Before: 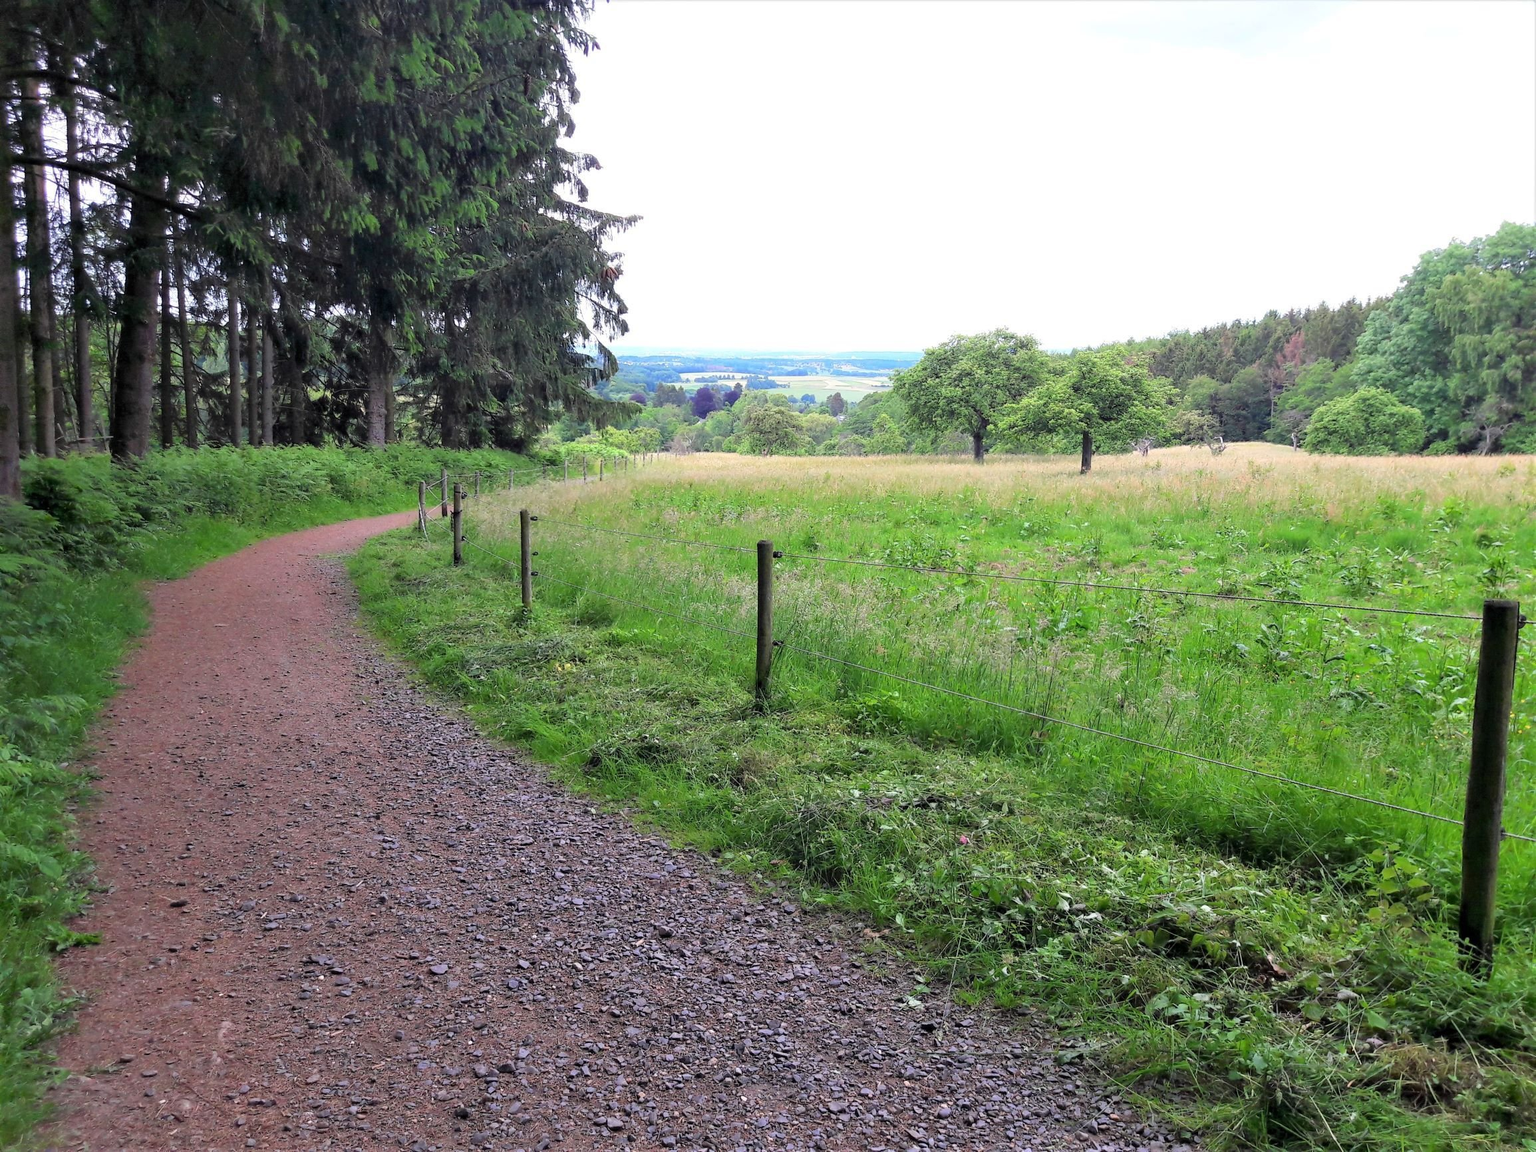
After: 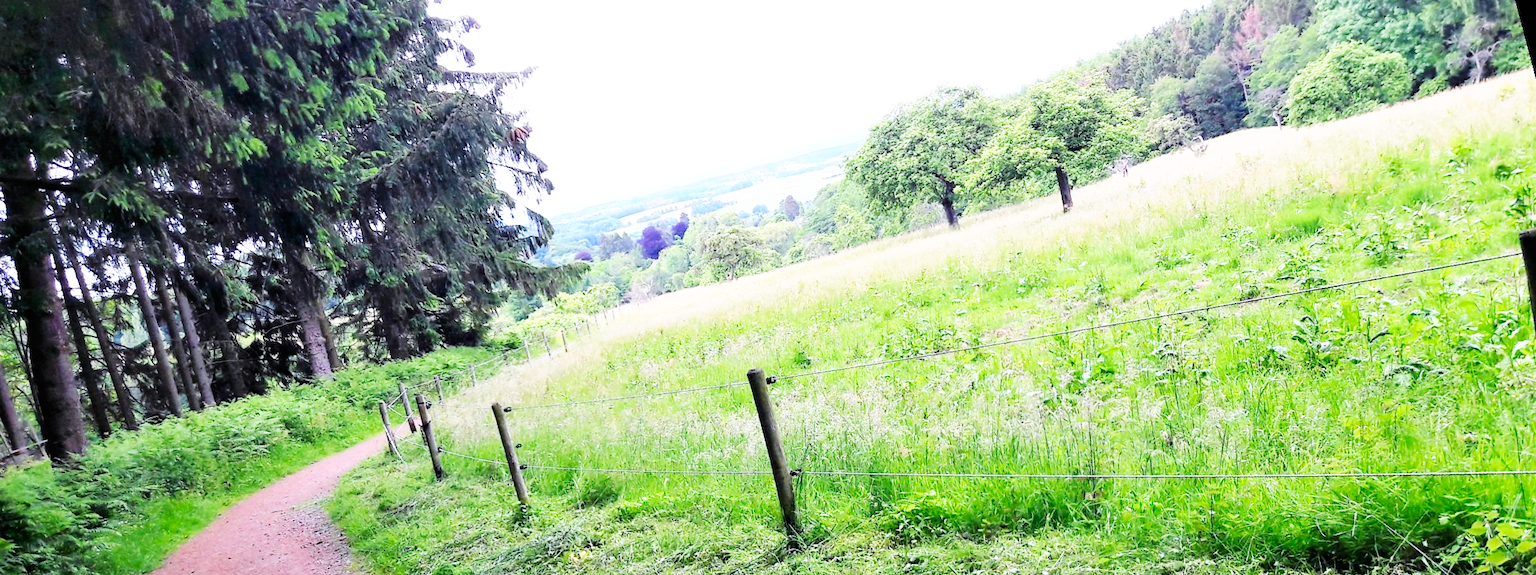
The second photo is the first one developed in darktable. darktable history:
white balance: red 1.004, blue 1.096
base curve: curves: ch0 [(0, 0) (0.007, 0.004) (0.027, 0.03) (0.046, 0.07) (0.207, 0.54) (0.442, 0.872) (0.673, 0.972) (1, 1)], preserve colors none
crop: bottom 28.576%
rotate and perspective: rotation -14.8°, crop left 0.1, crop right 0.903, crop top 0.25, crop bottom 0.748
